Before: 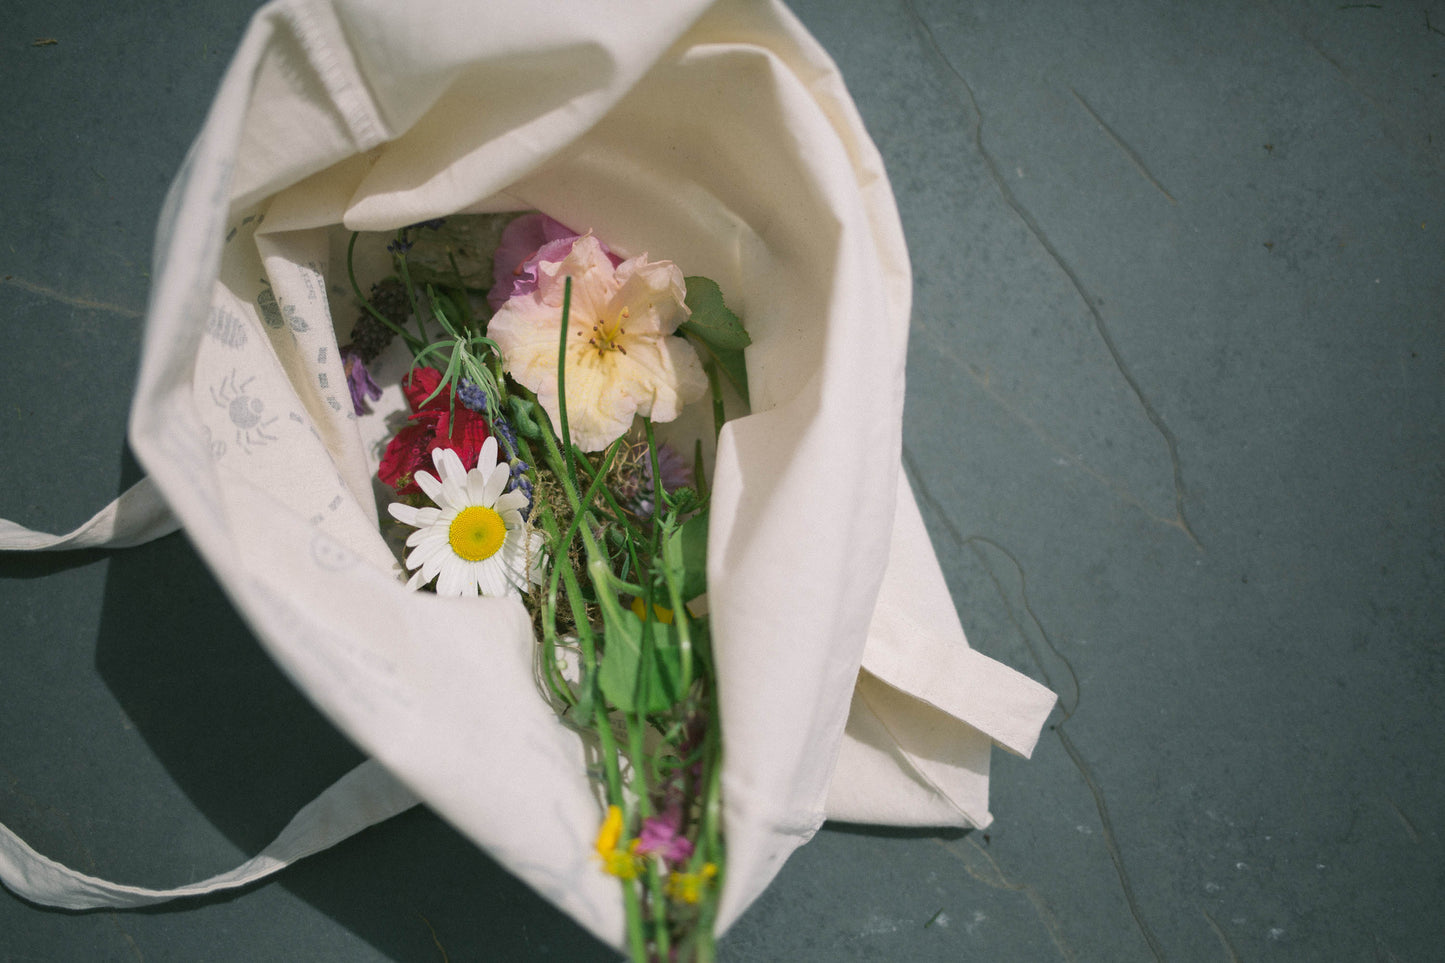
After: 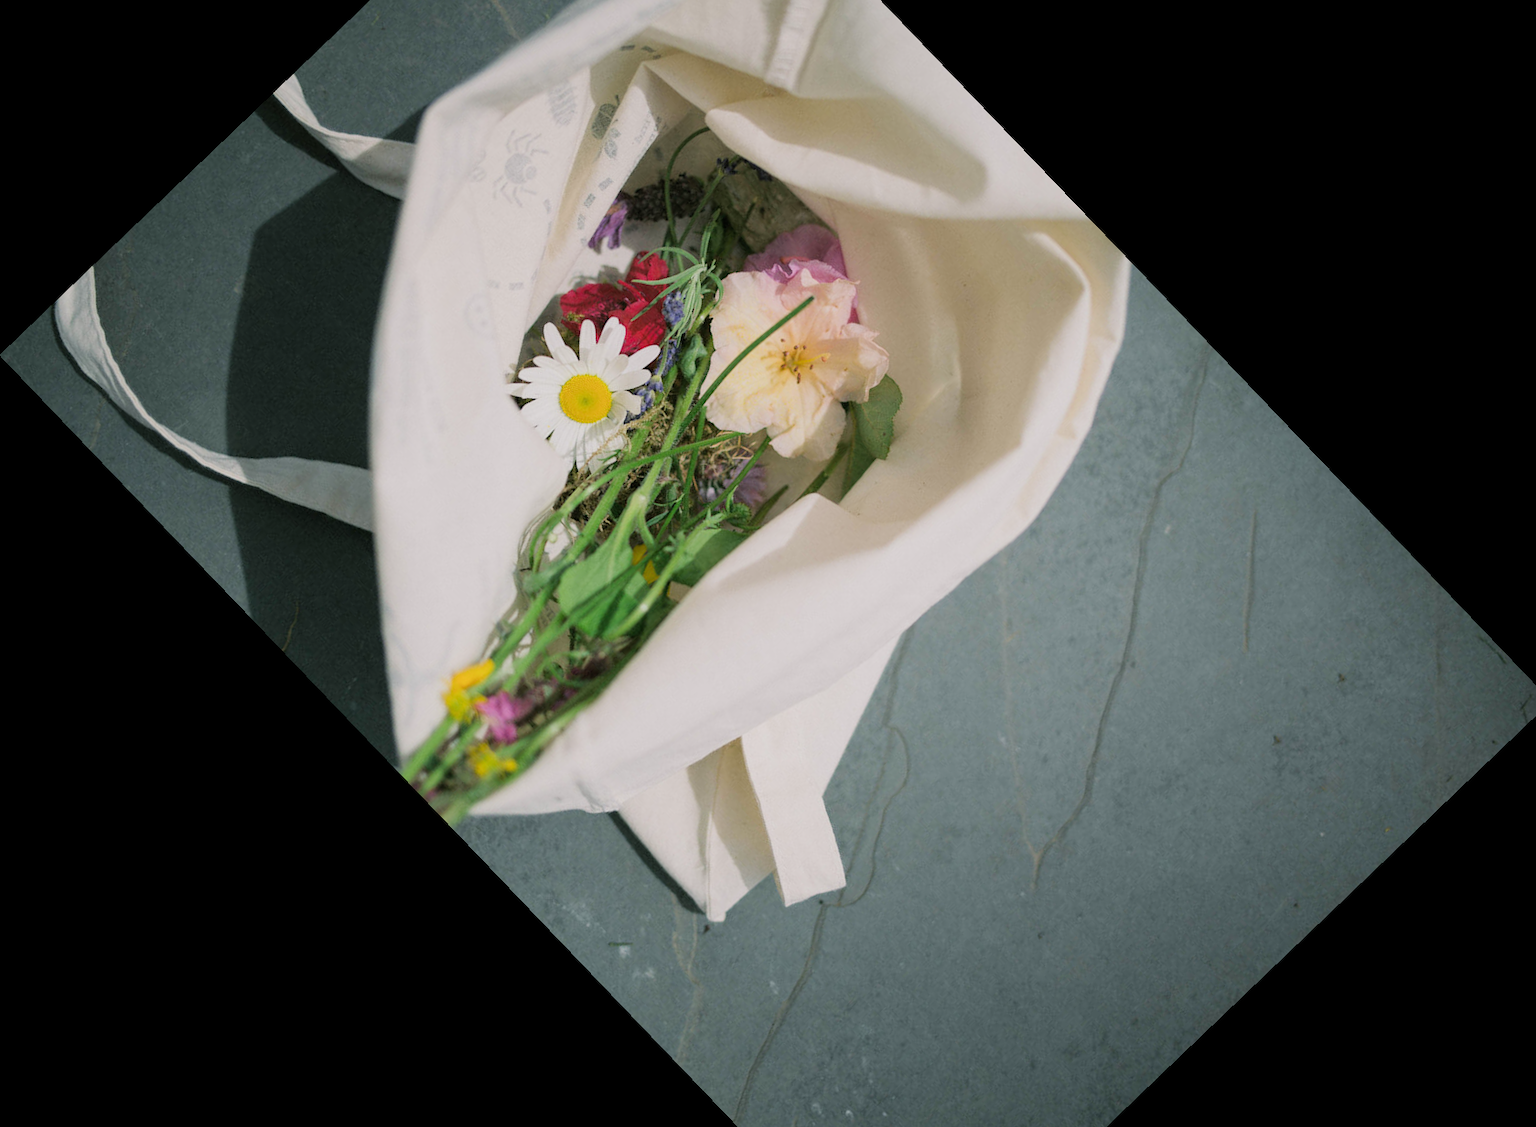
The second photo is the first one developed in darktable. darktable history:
exposure: black level correction 0, exposure 0.5 EV, compensate highlight preservation false
filmic rgb: black relative exposure -6.68 EV, white relative exposure 4.56 EV, hardness 3.25
crop and rotate: angle -46.26°, top 16.234%, right 0.912%, bottom 11.704%
